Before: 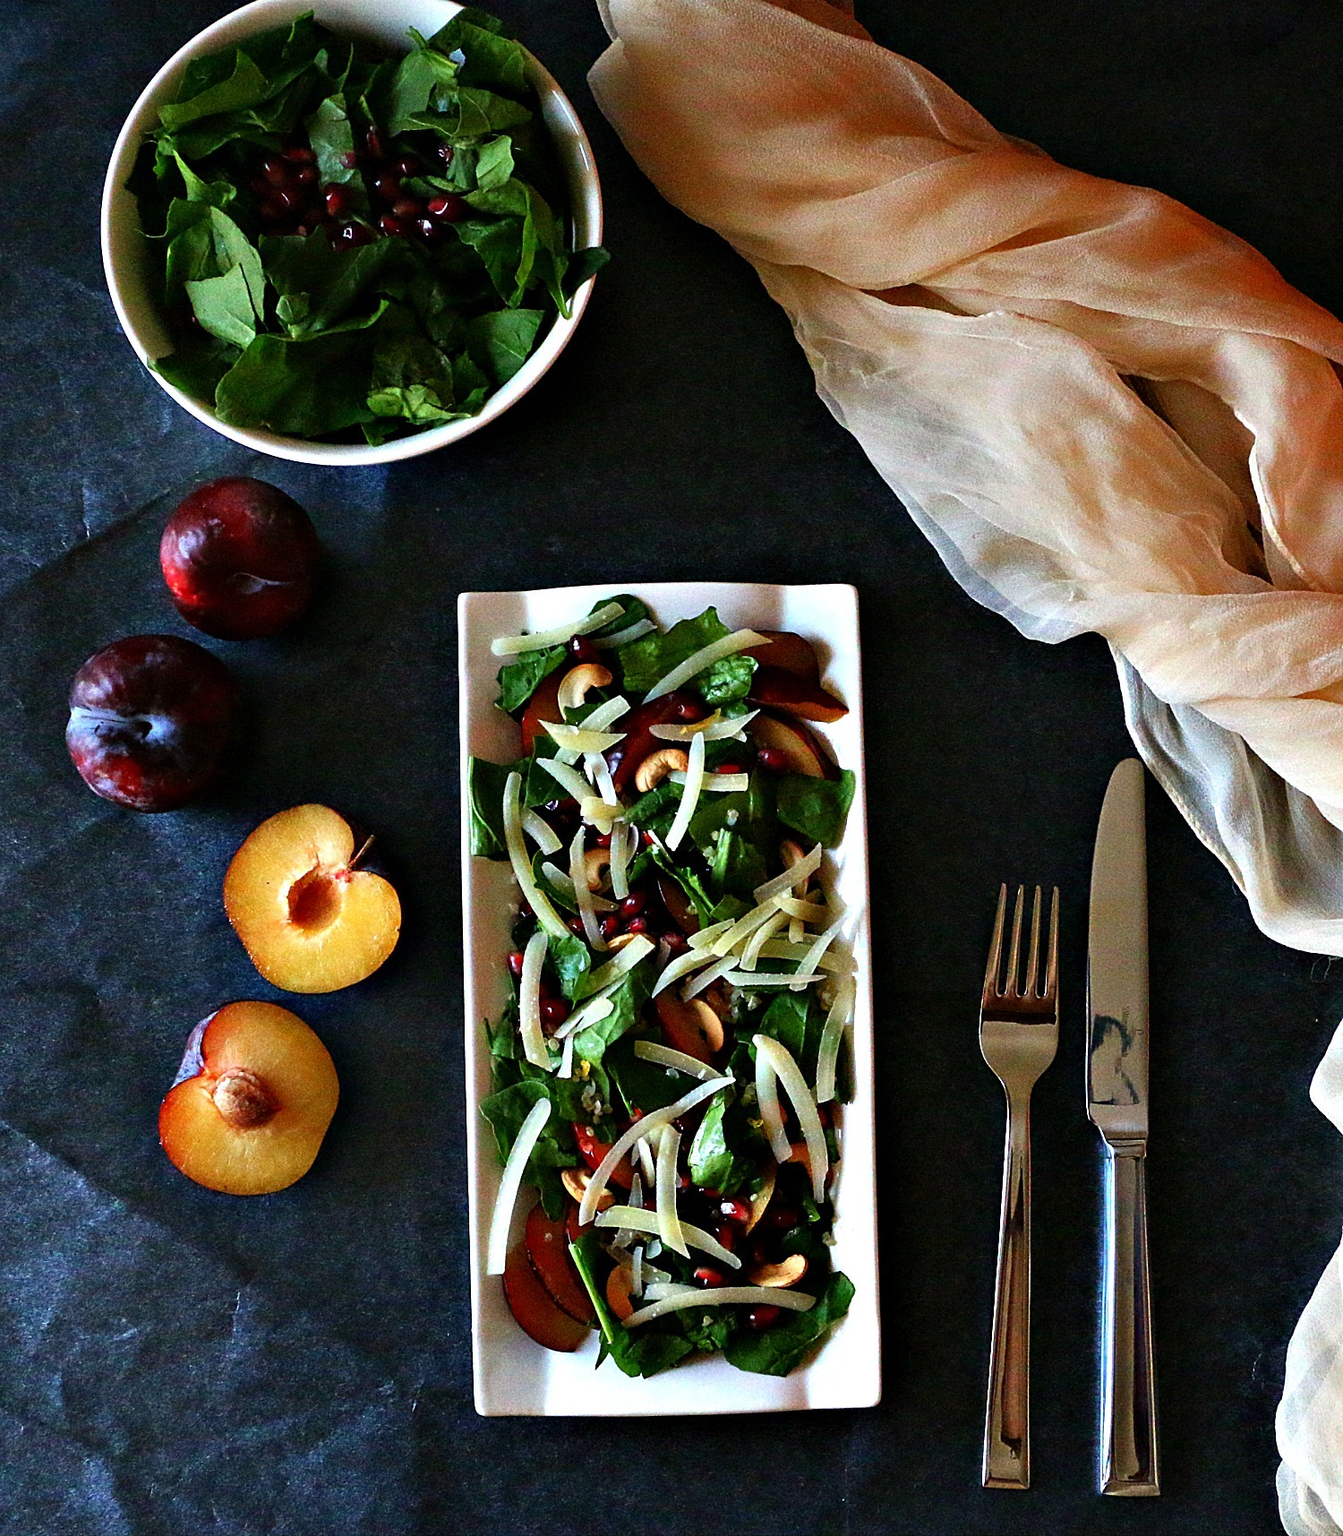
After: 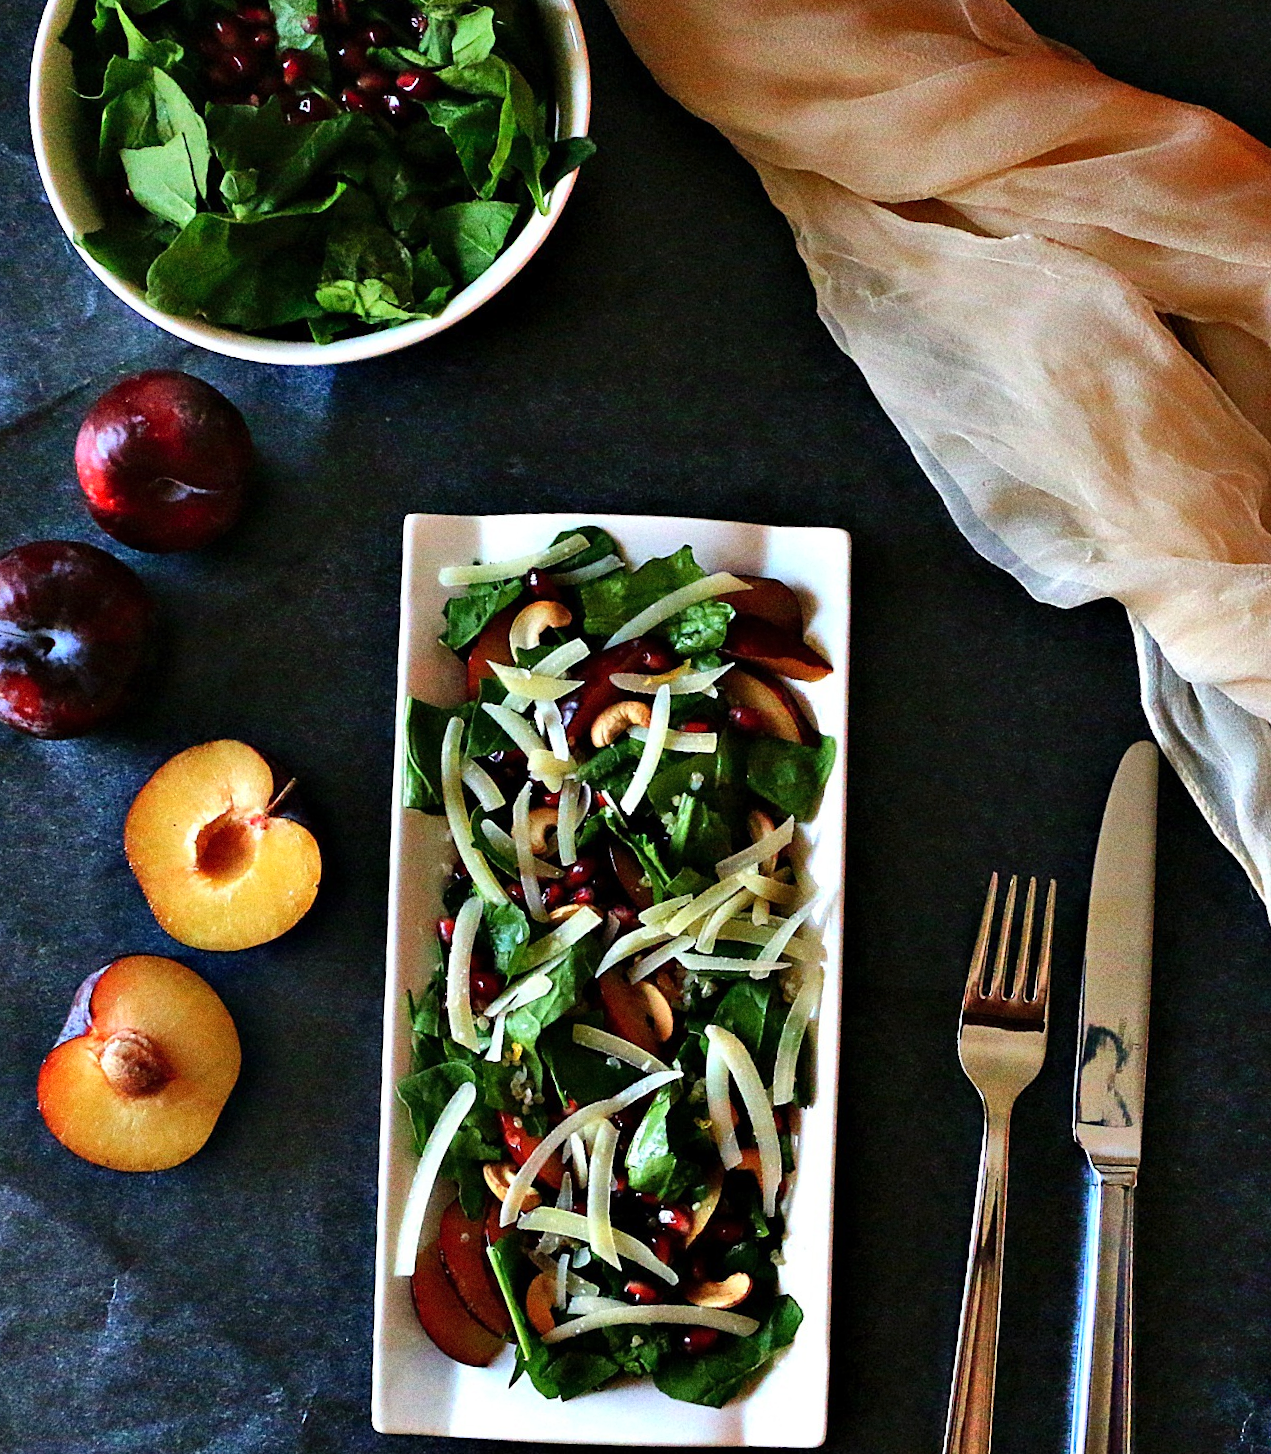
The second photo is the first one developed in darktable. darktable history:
grain: coarseness 0.09 ISO
shadows and highlights: soften with gaussian
crop and rotate: angle -3.27°, left 5.211%, top 5.211%, right 4.607%, bottom 4.607%
